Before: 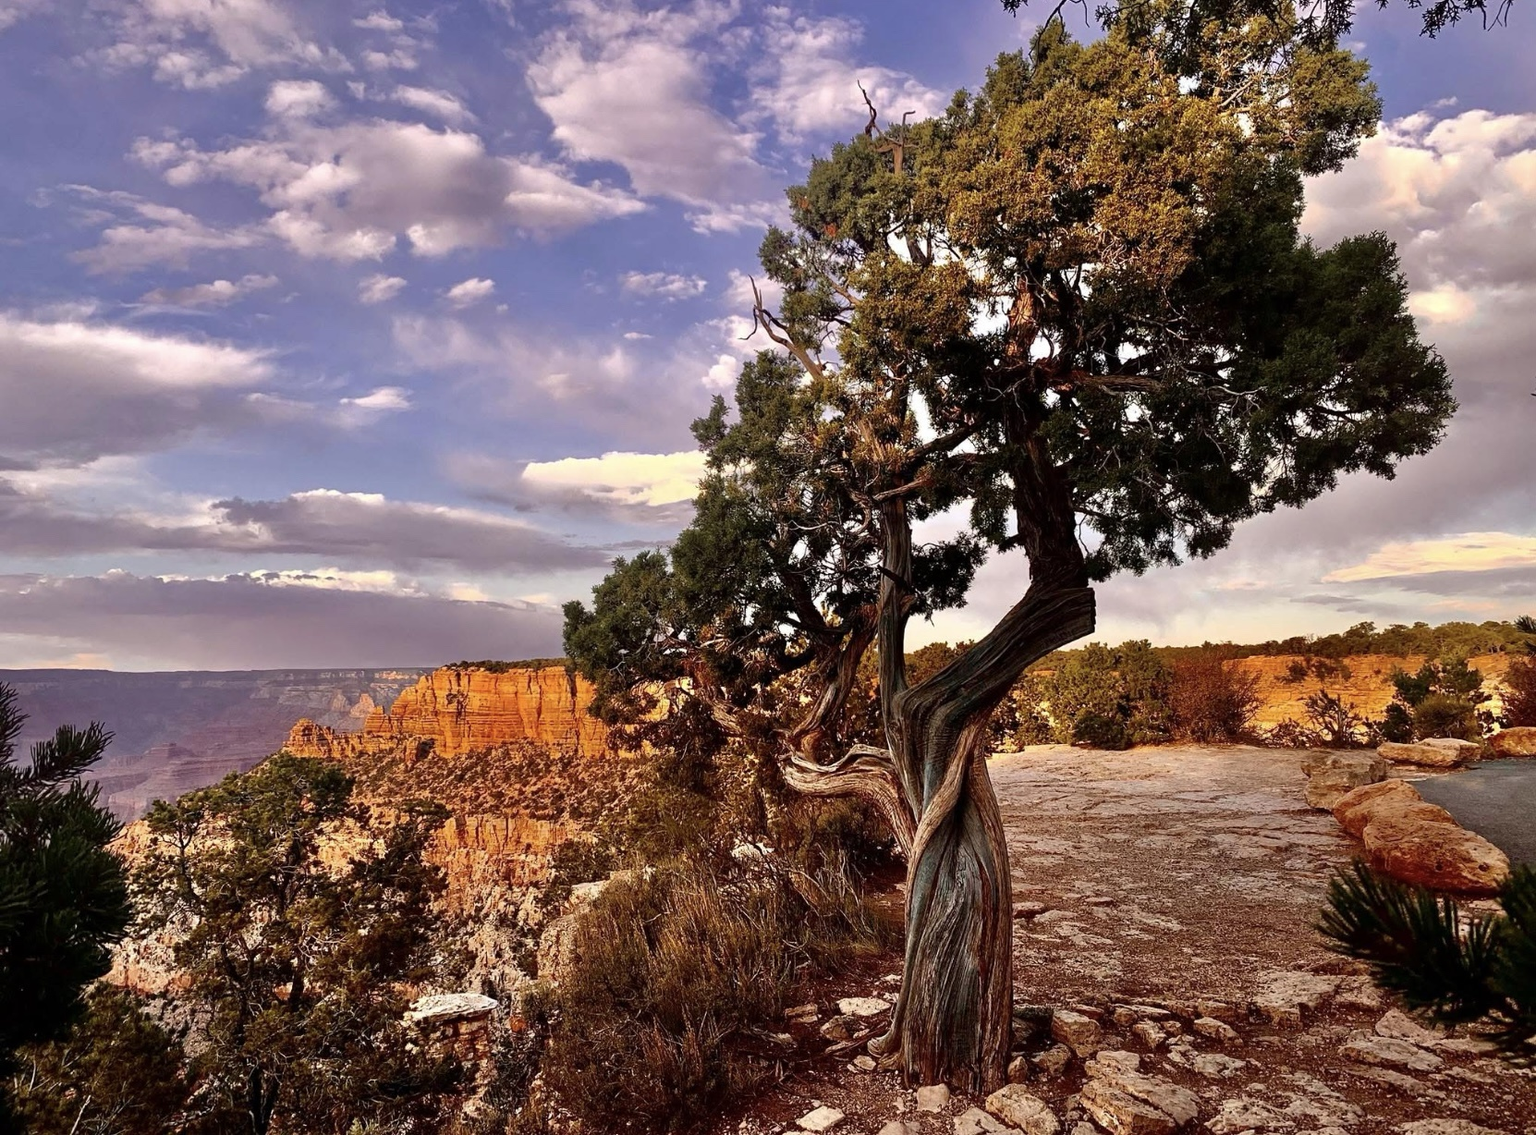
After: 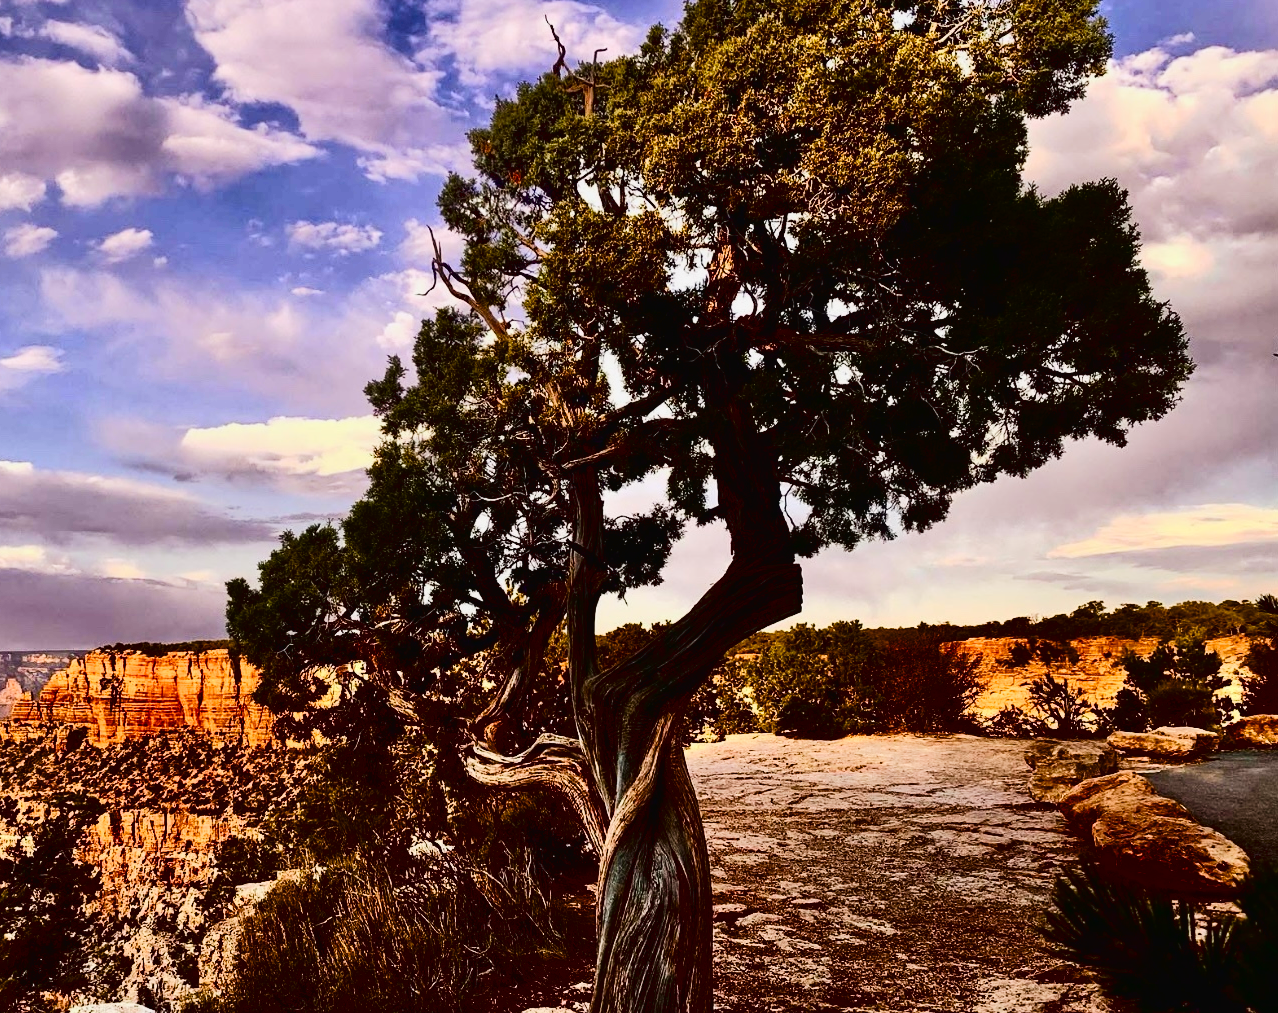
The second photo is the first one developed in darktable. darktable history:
contrast brightness saturation: contrast 0.117, brightness -0.119, saturation 0.203
tone curve: curves: ch0 [(0, 0.017) (0.091, 0.046) (0.298, 0.287) (0.439, 0.482) (0.64, 0.729) (0.785, 0.817) (0.995, 0.917)]; ch1 [(0, 0) (0.384, 0.365) (0.463, 0.447) (0.486, 0.474) (0.503, 0.497) (0.526, 0.52) (0.555, 0.564) (0.578, 0.595) (0.638, 0.644) (0.766, 0.773) (1, 1)]; ch2 [(0, 0) (0.374, 0.344) (0.449, 0.434) (0.501, 0.501) (0.528, 0.519) (0.569, 0.589) (0.61, 0.646) (0.666, 0.688) (1, 1)], color space Lab, linked channels, preserve colors none
color balance rgb: linear chroma grading › global chroma 14.787%, perceptual saturation grading › global saturation 20%, perceptual saturation grading › highlights -49.363%, perceptual saturation grading › shadows 25.371%, global vibrance 6.426%, contrast 13.349%, saturation formula JzAzBz (2021)
crop: left 23.087%, top 5.896%, bottom 11.599%
